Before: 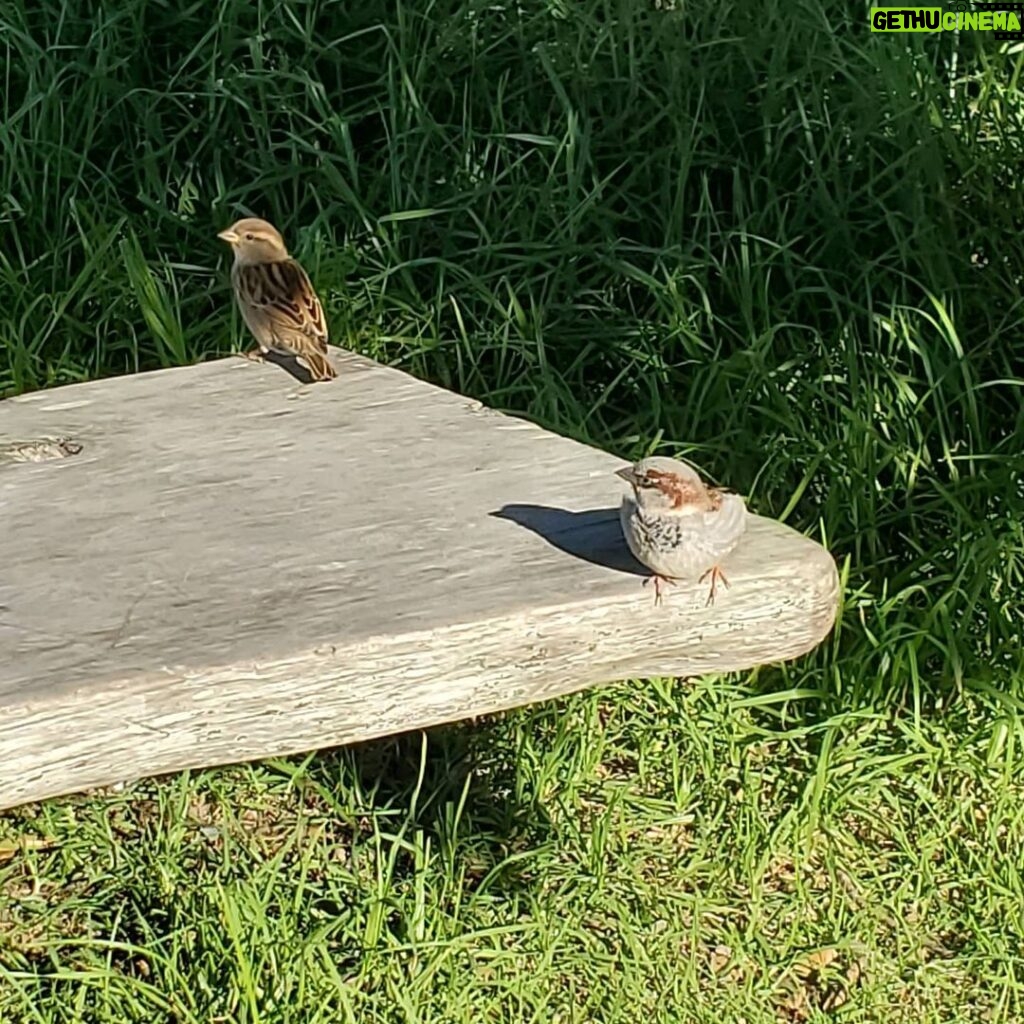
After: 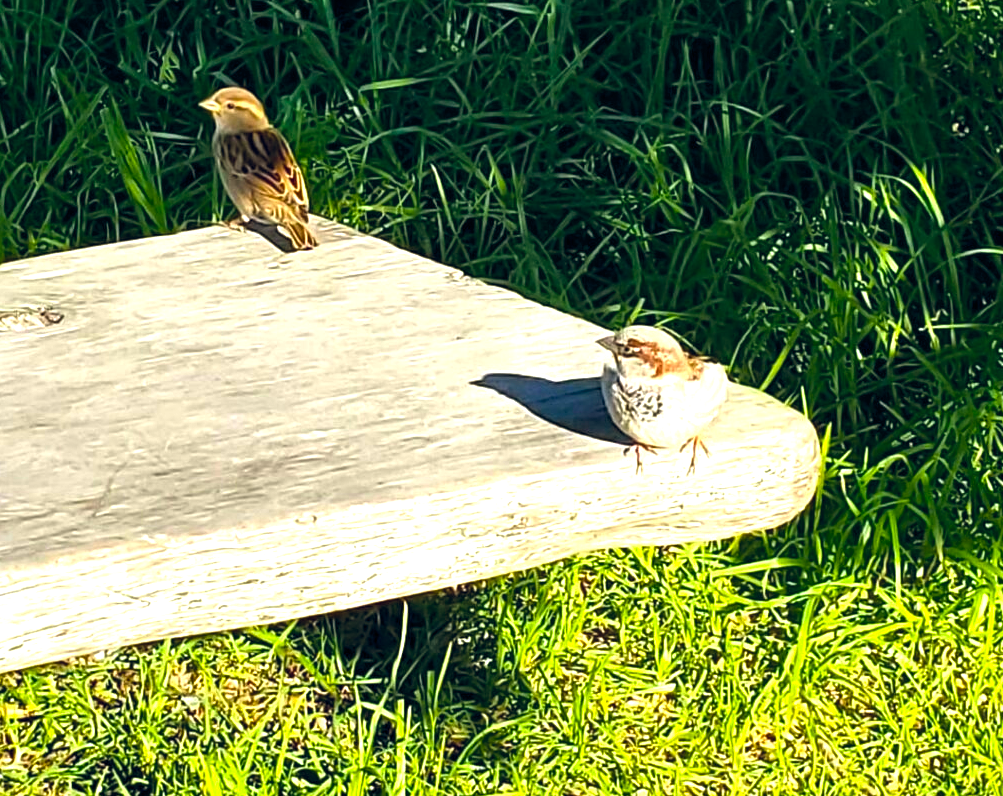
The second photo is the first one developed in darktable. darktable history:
crop and rotate: left 1.878%, top 12.88%, right 0.156%, bottom 9.364%
color balance rgb: global offset › chroma 0.1%, global offset › hue 251.48°, perceptual saturation grading › global saturation 25.143%, perceptual brilliance grading › global brilliance 24.575%, global vibrance 35.58%, contrast 10.018%
